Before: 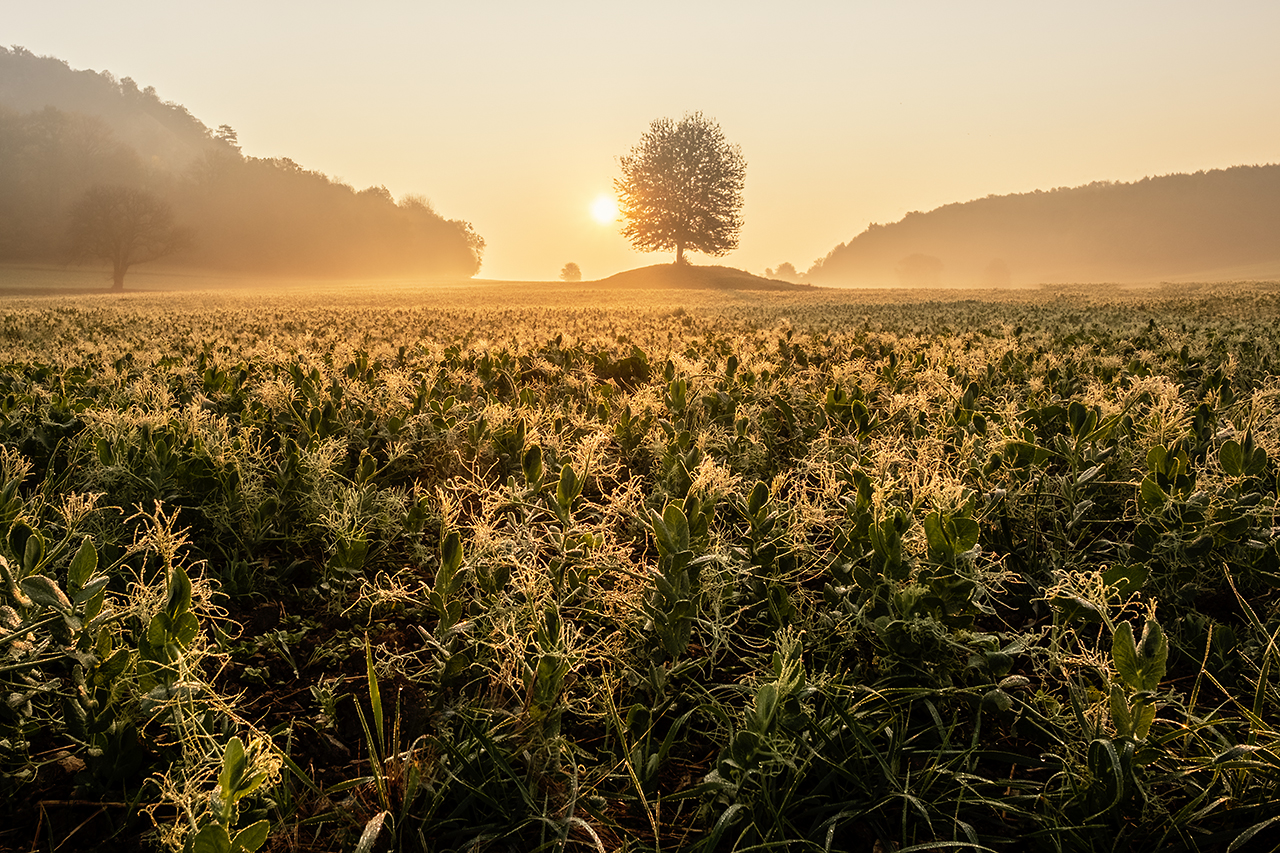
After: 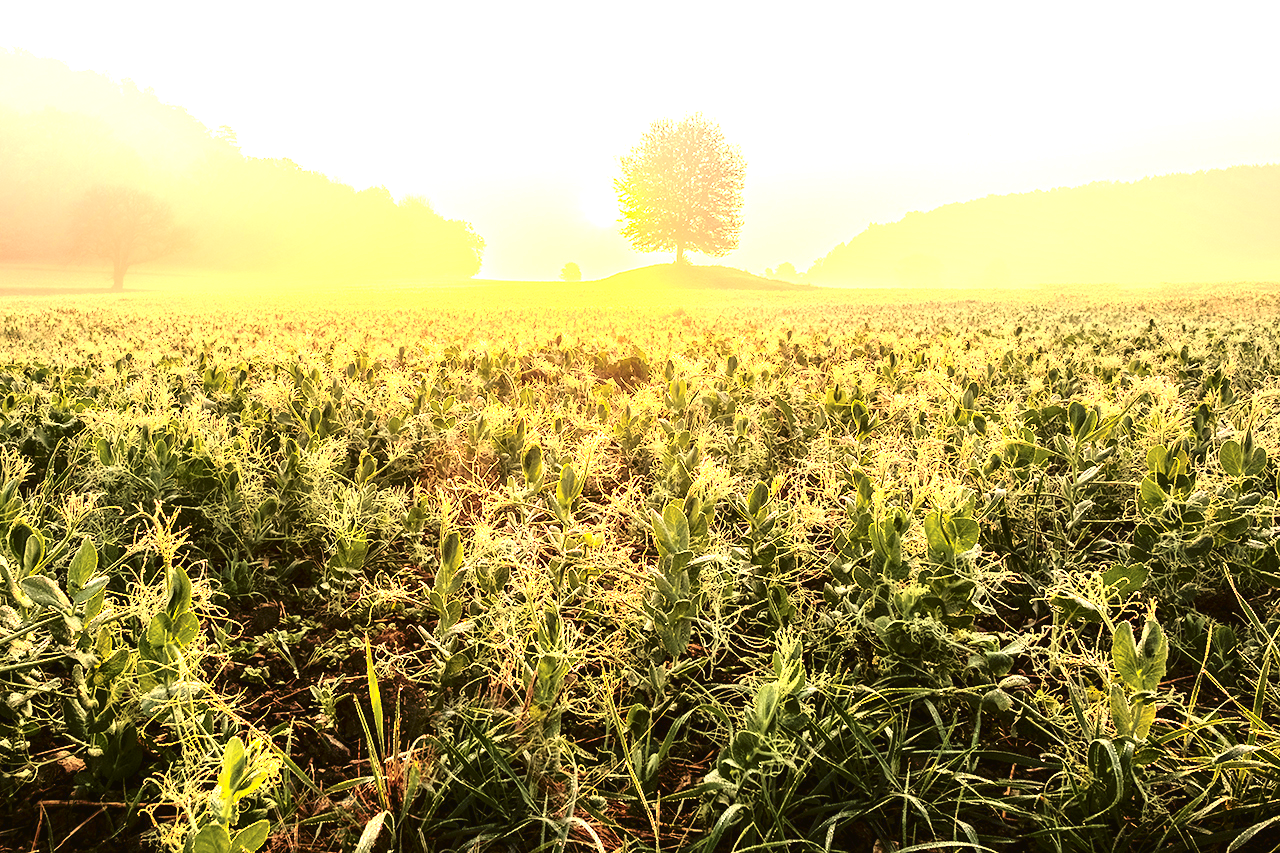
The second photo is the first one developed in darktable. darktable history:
exposure: black level correction 0, exposure 1.101 EV, compensate exposure bias true, compensate highlight preservation false
tone curve: curves: ch0 [(0, 0.021) (0.049, 0.044) (0.152, 0.14) (0.328, 0.377) (0.473, 0.543) (0.641, 0.705) (0.85, 0.894) (1, 0.969)]; ch1 [(0, 0) (0.302, 0.331) (0.427, 0.433) (0.472, 0.47) (0.502, 0.503) (0.527, 0.521) (0.564, 0.58) (0.614, 0.626) (0.677, 0.701) (0.859, 0.885) (1, 1)]; ch2 [(0, 0) (0.33, 0.301) (0.447, 0.44) (0.487, 0.496) (0.502, 0.516) (0.535, 0.563) (0.565, 0.593) (0.618, 0.628) (1, 1)], color space Lab, independent channels, preserve colors none
